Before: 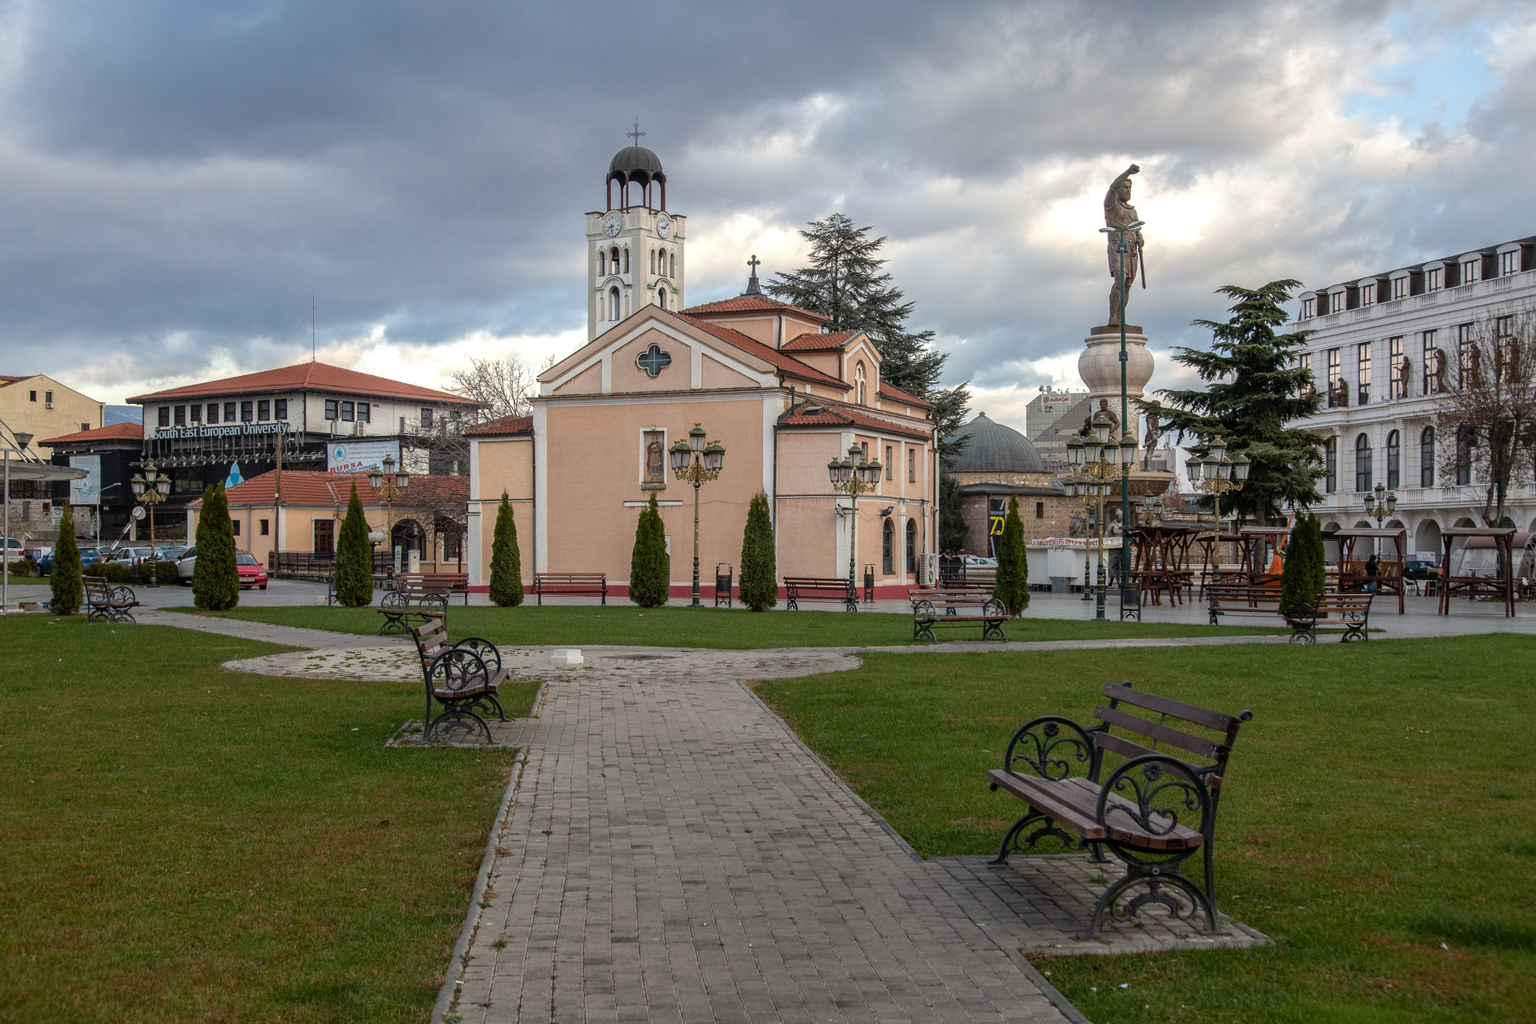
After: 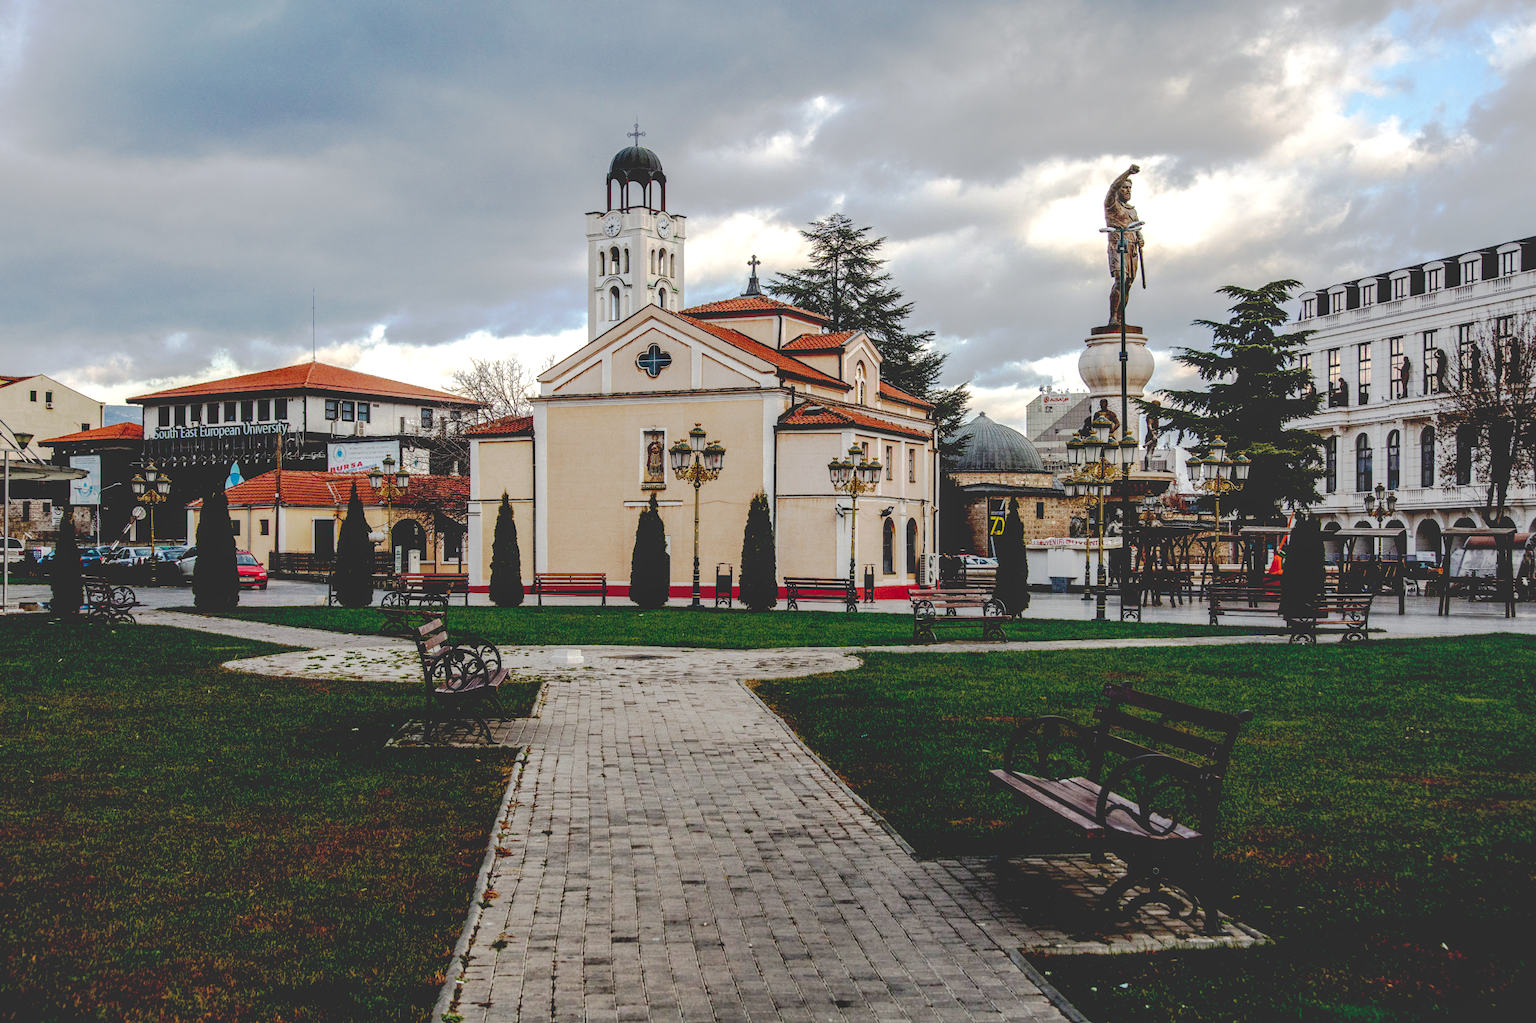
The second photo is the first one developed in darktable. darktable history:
local contrast: on, module defaults
base curve: curves: ch0 [(0.065, 0.026) (0.236, 0.358) (0.53, 0.546) (0.777, 0.841) (0.924, 0.992)], preserve colors none
